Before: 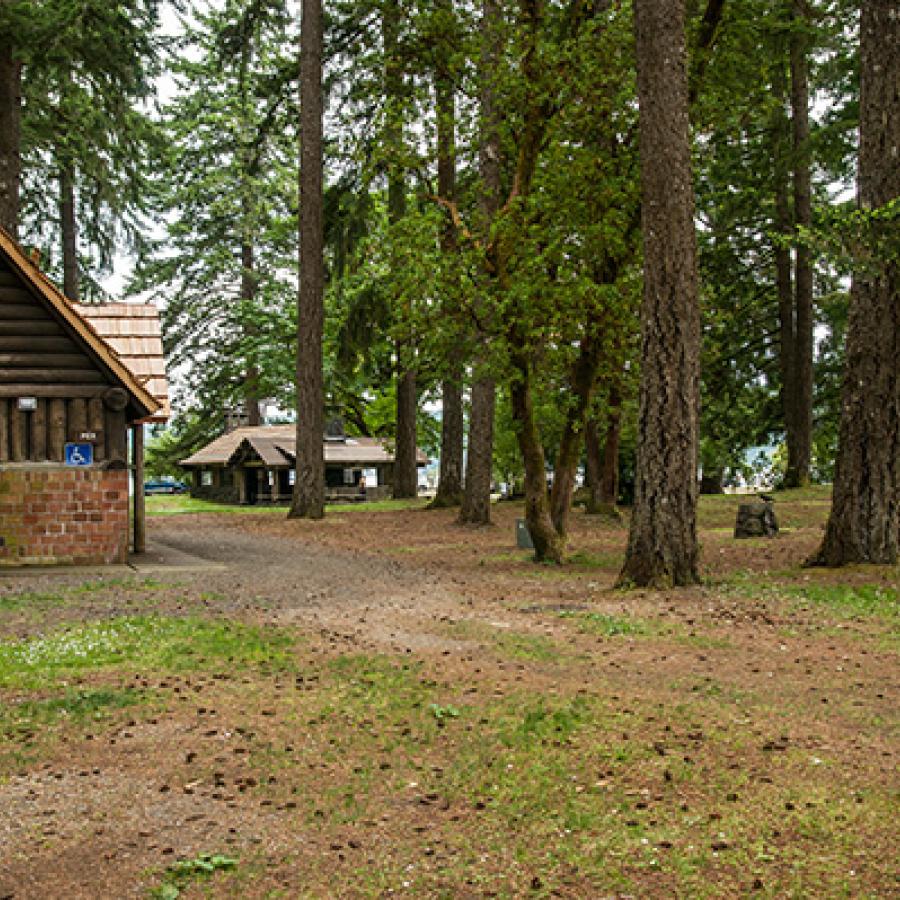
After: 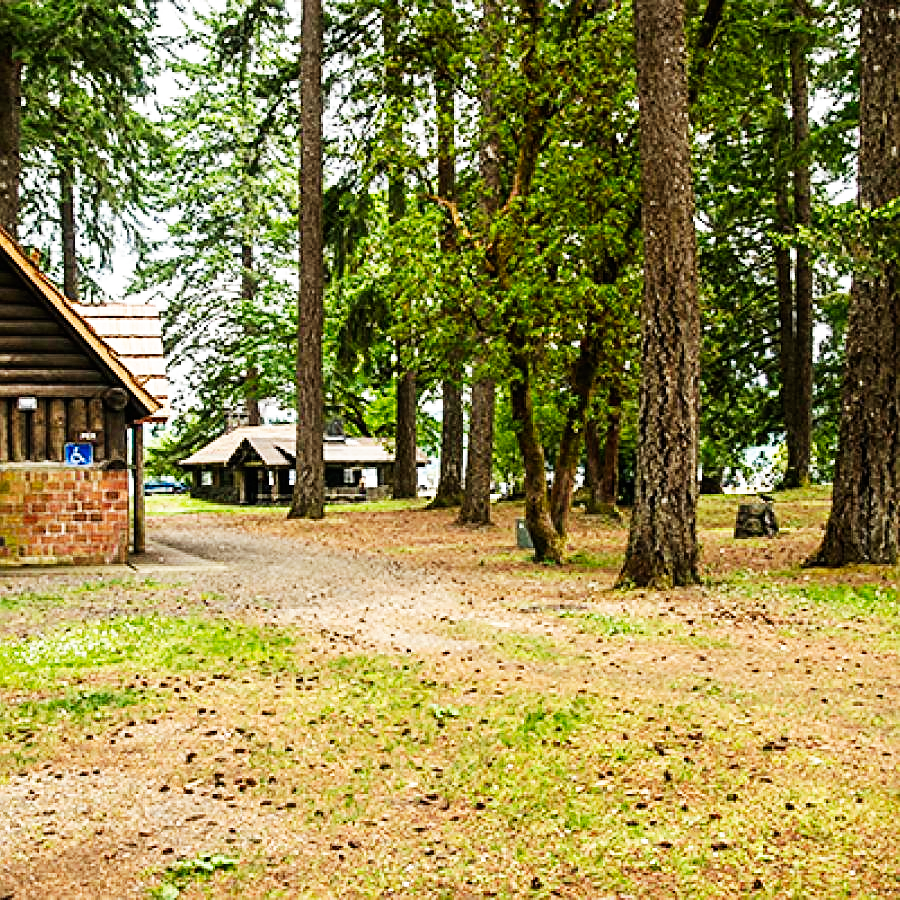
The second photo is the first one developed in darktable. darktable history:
sharpen: on, module defaults
base curve: curves: ch0 [(0, 0) (0.007, 0.004) (0.027, 0.03) (0.046, 0.07) (0.207, 0.54) (0.442, 0.872) (0.673, 0.972) (1, 1)], preserve colors none
exposure: compensate highlight preservation false
